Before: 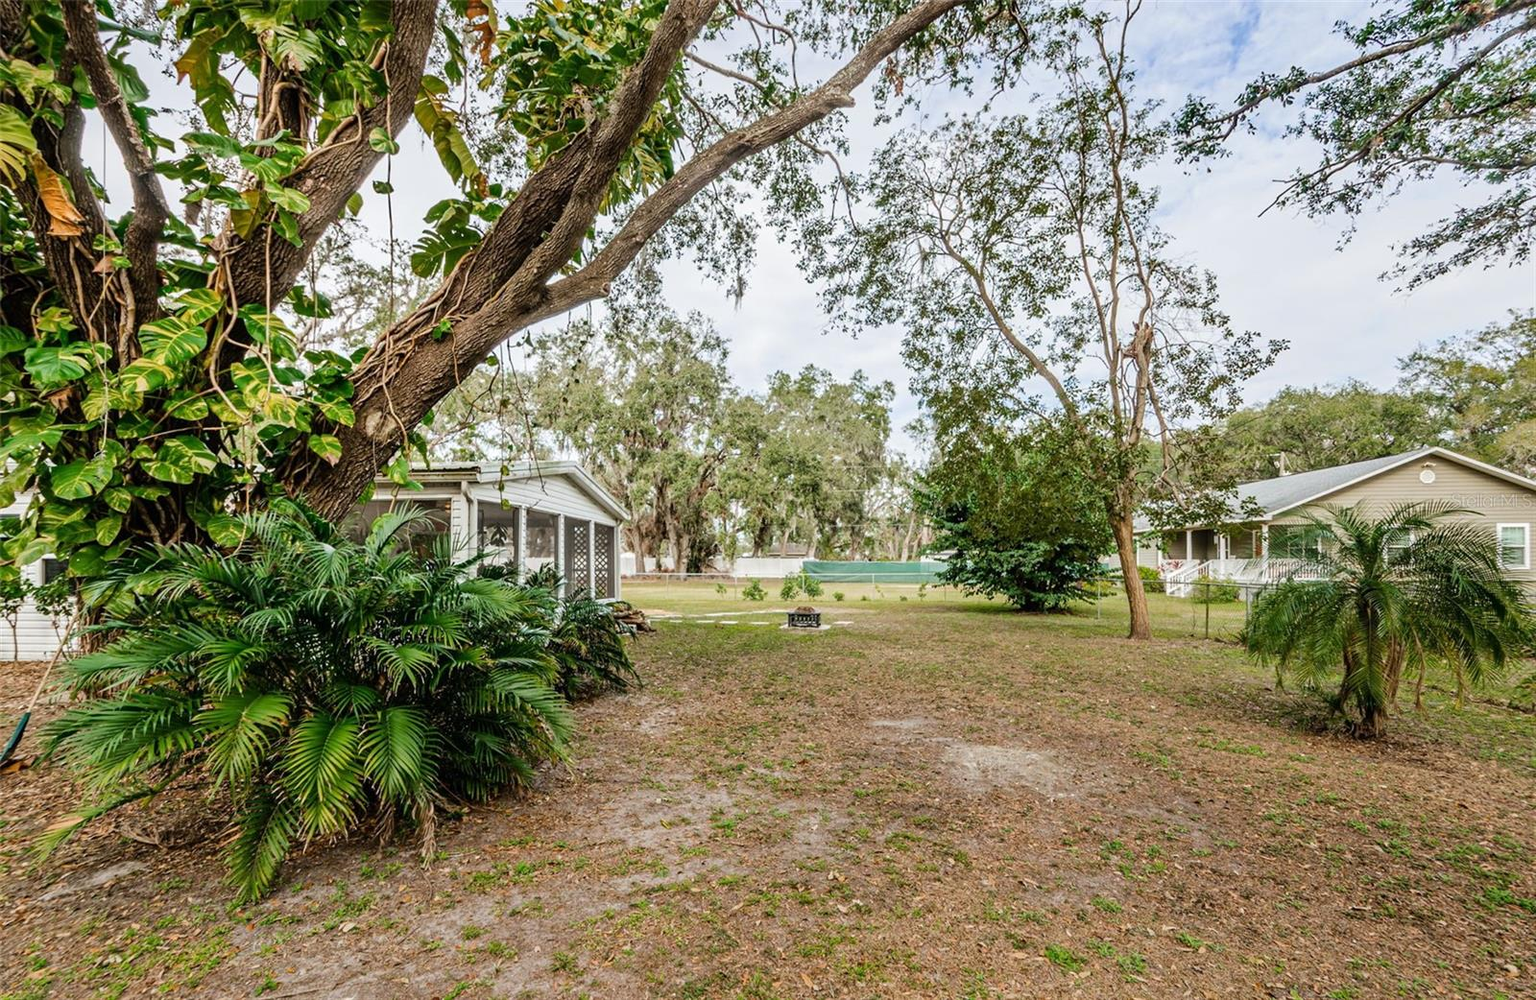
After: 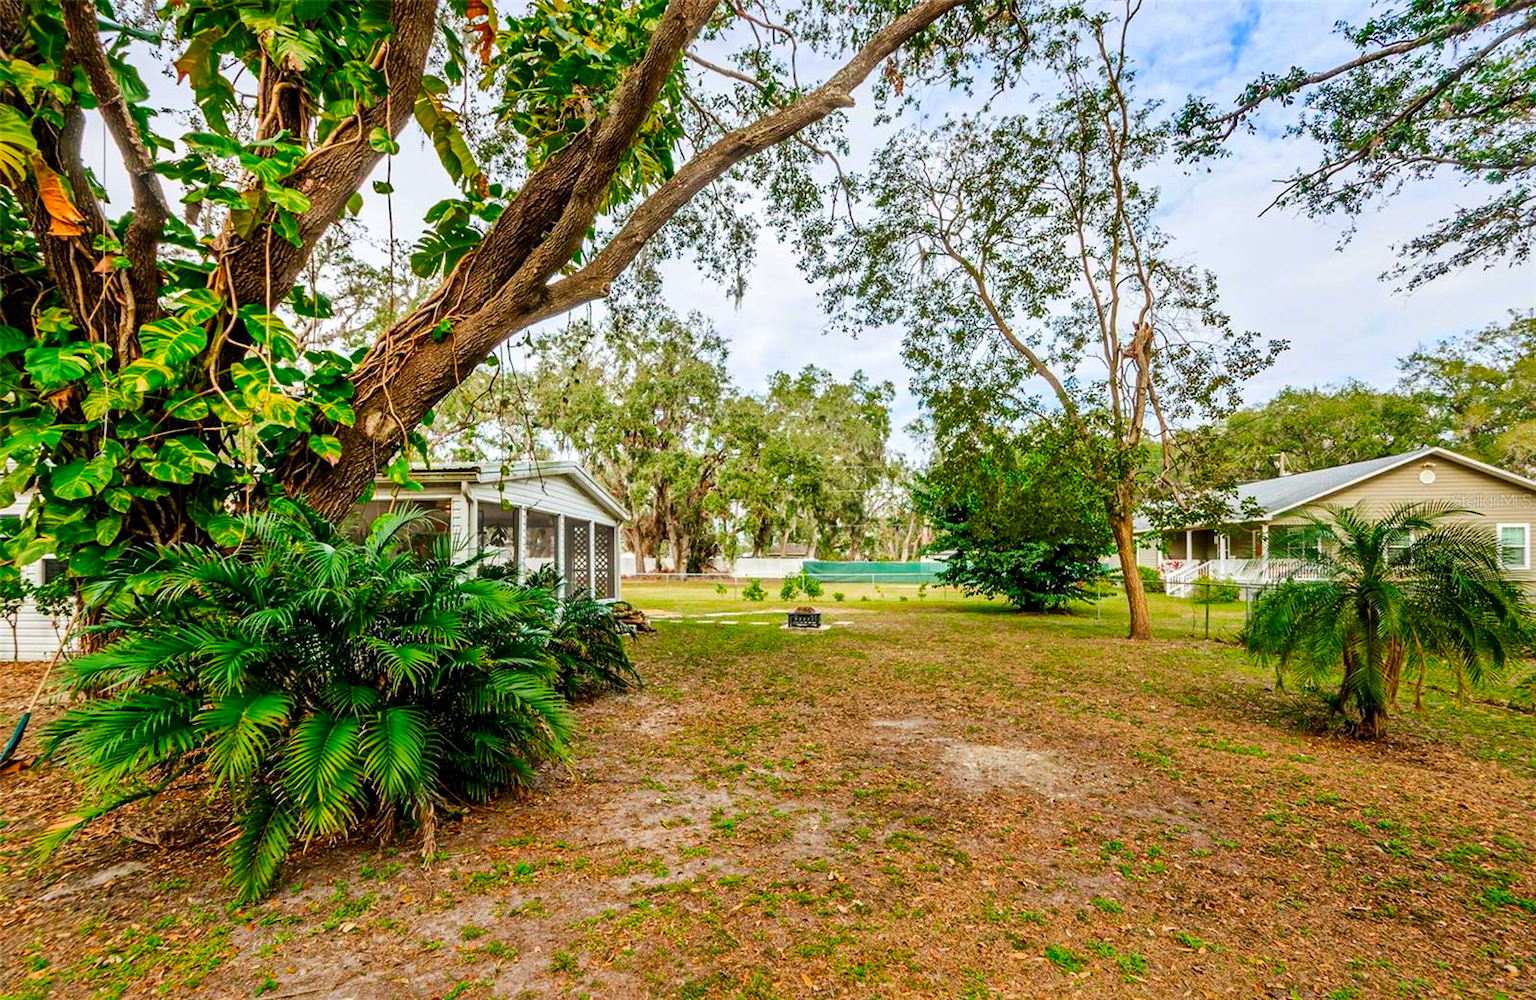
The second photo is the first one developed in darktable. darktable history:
local contrast: mode bilateral grid, contrast 20, coarseness 49, detail 133%, midtone range 0.2
color correction: highlights b* 0.051, saturation 1.86
